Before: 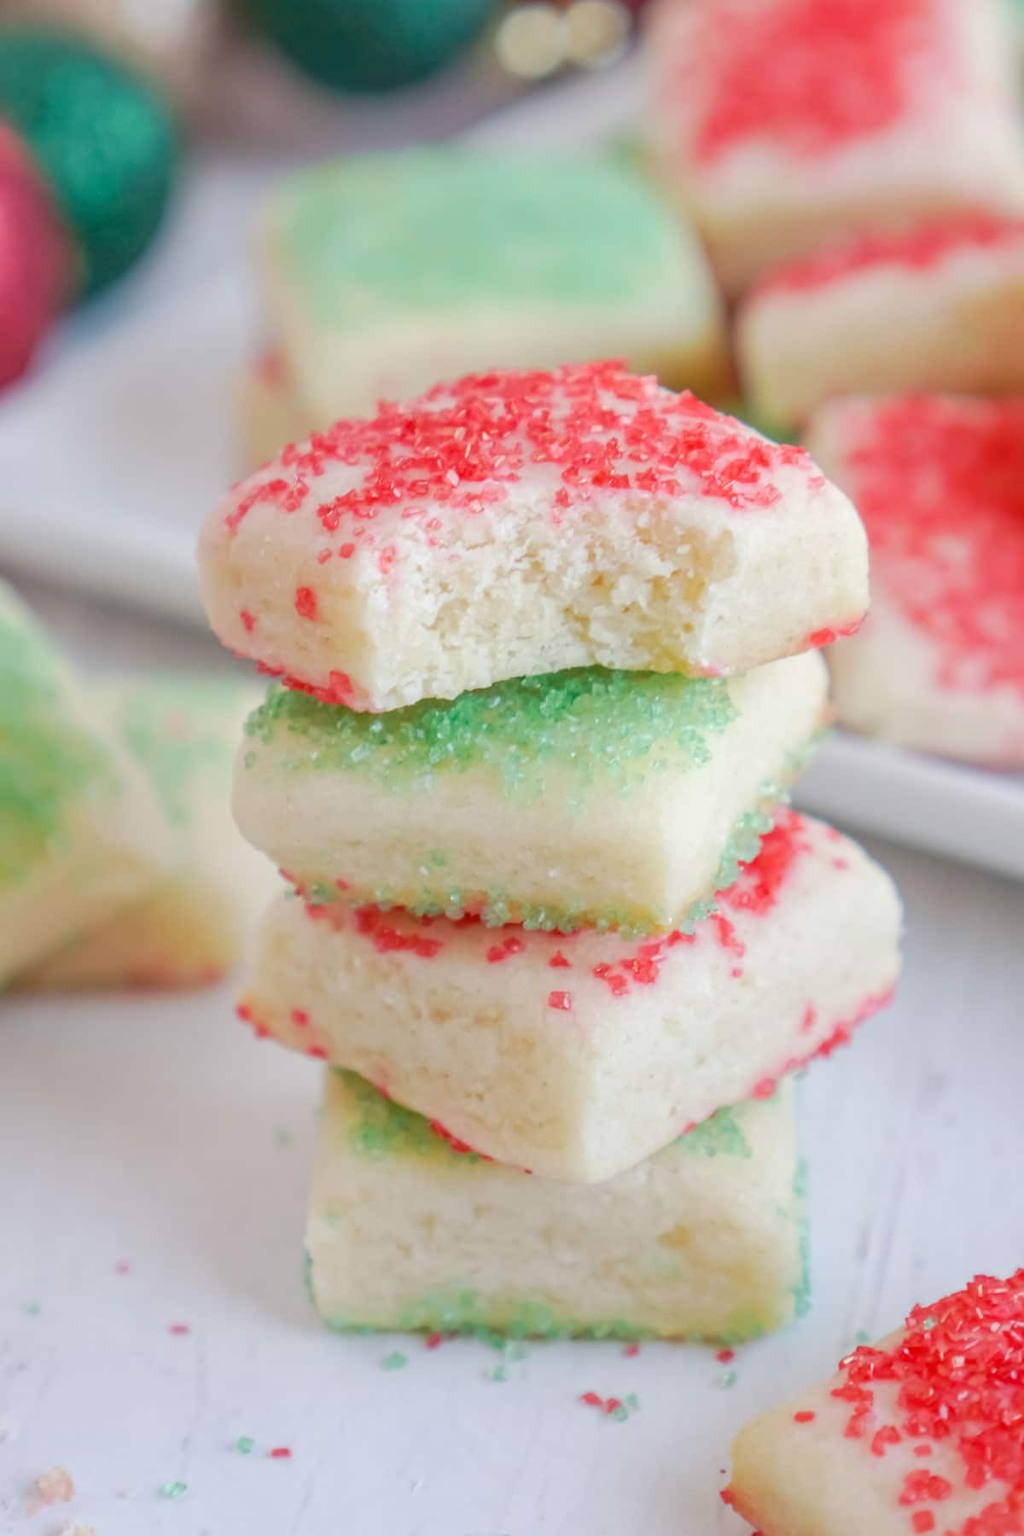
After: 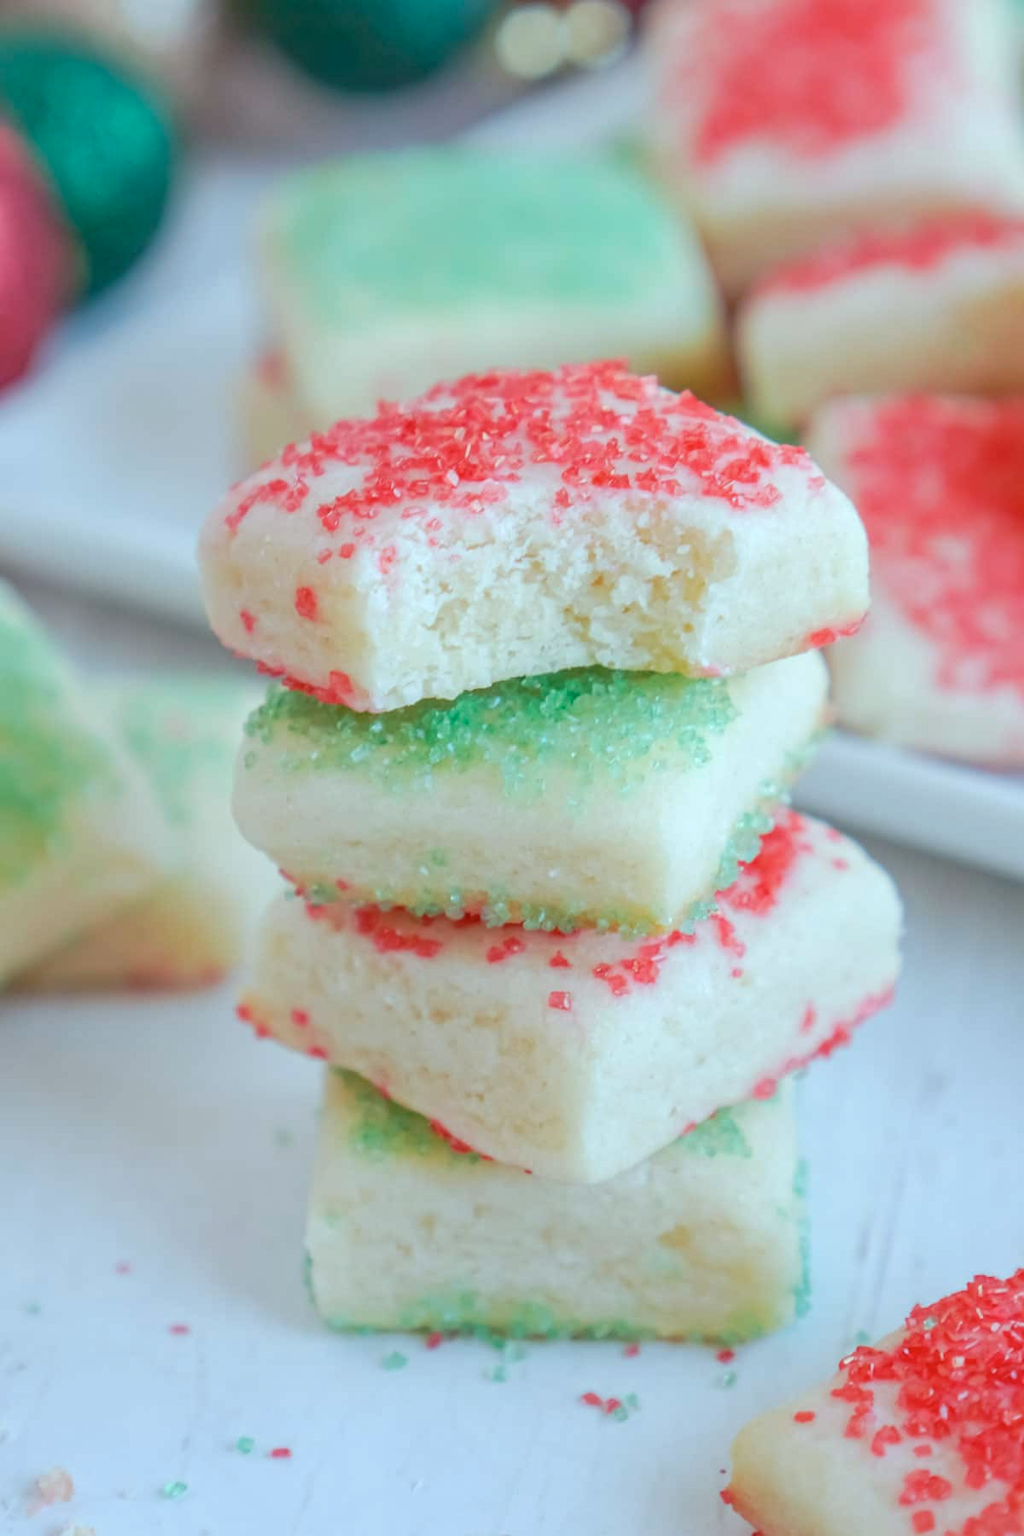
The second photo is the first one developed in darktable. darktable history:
color correction: highlights a* -9.97, highlights b* -10.21
